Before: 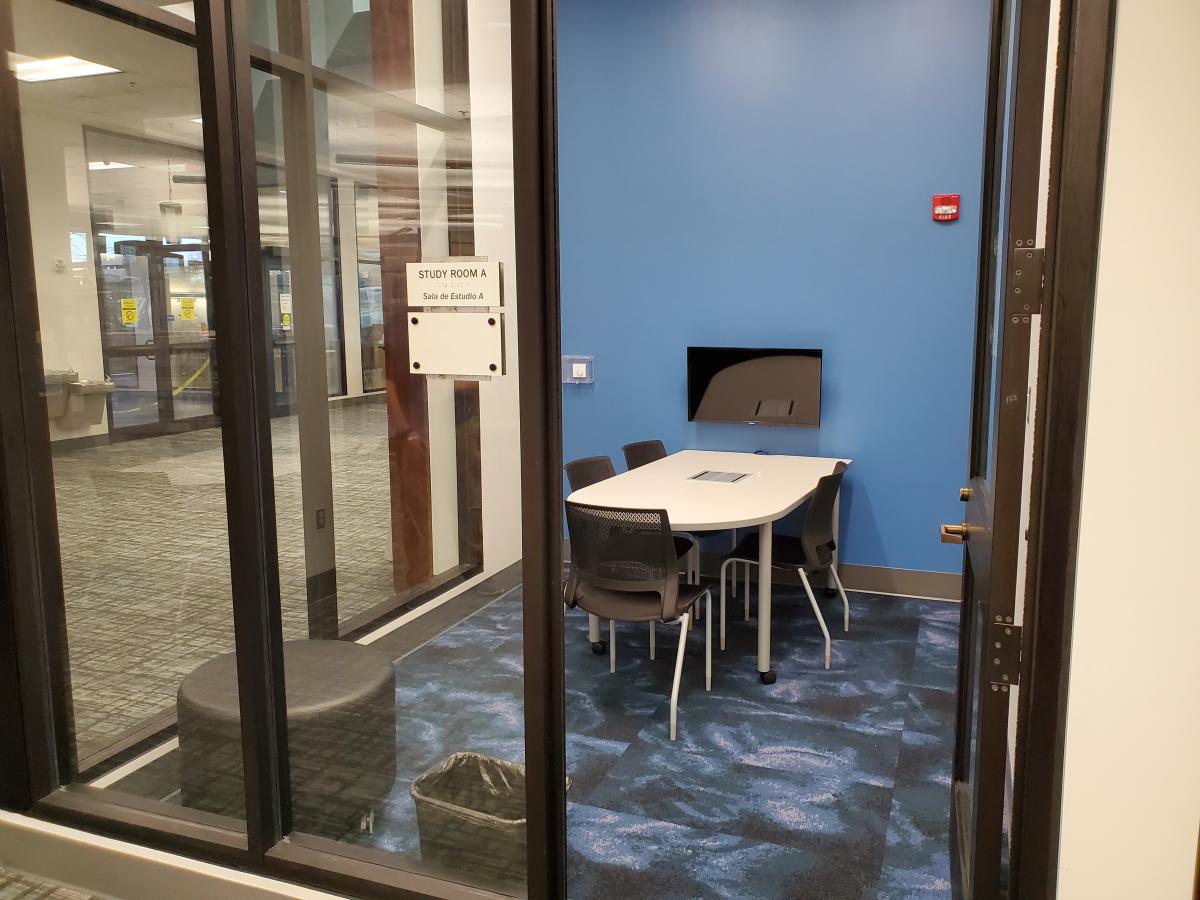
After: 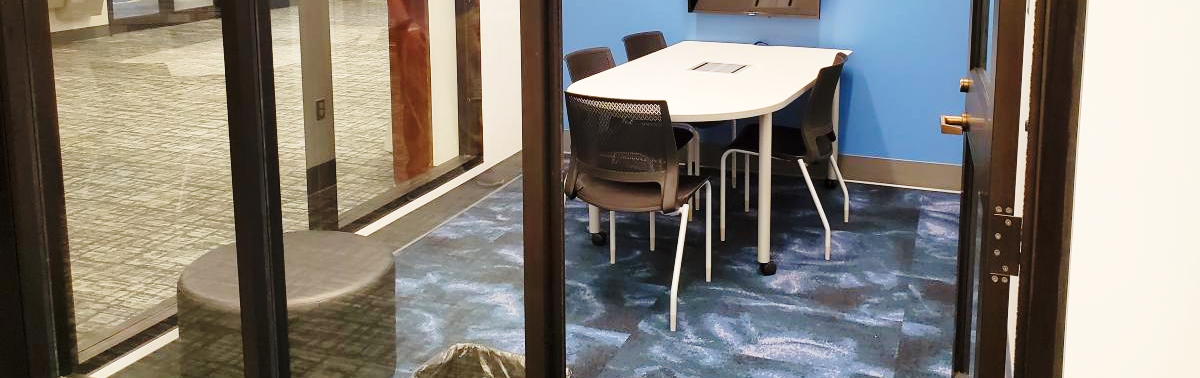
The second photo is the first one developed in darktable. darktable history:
base curve: curves: ch0 [(0, 0) (0.028, 0.03) (0.121, 0.232) (0.46, 0.748) (0.859, 0.968) (1, 1)], preserve colors none
crop: top 45.551%, bottom 12.262%
